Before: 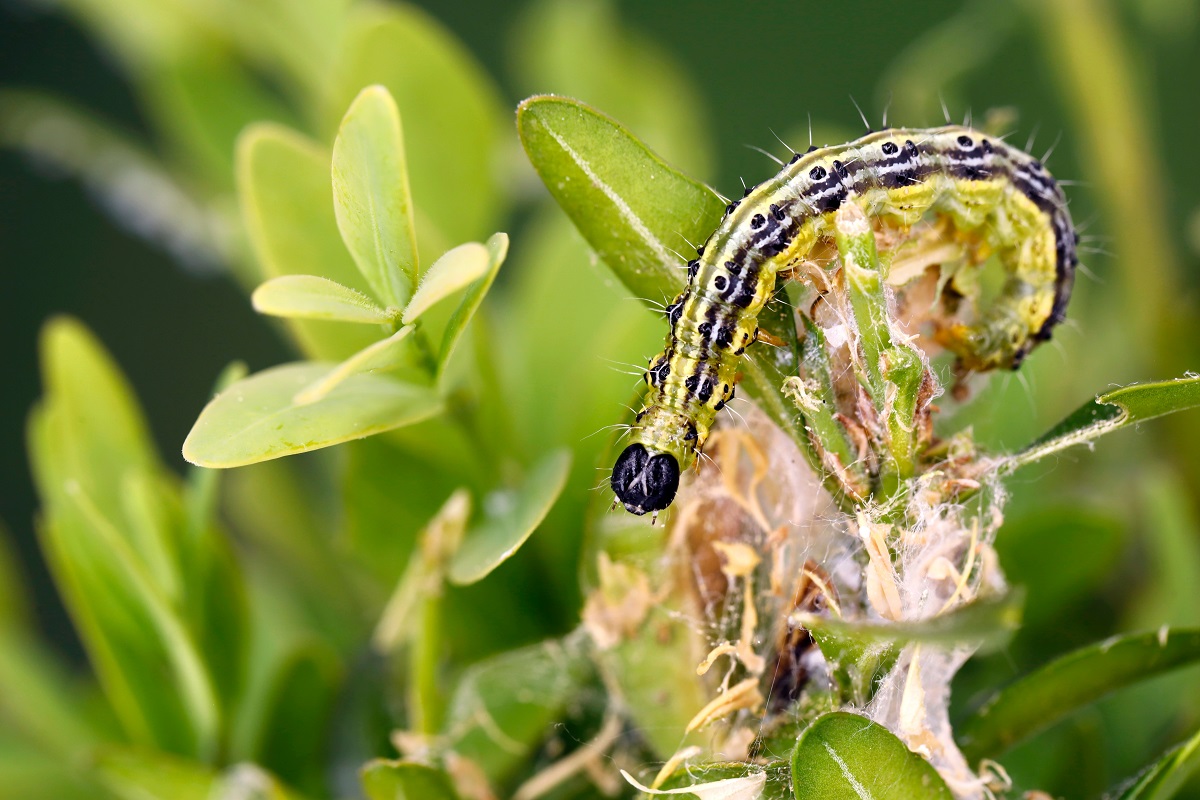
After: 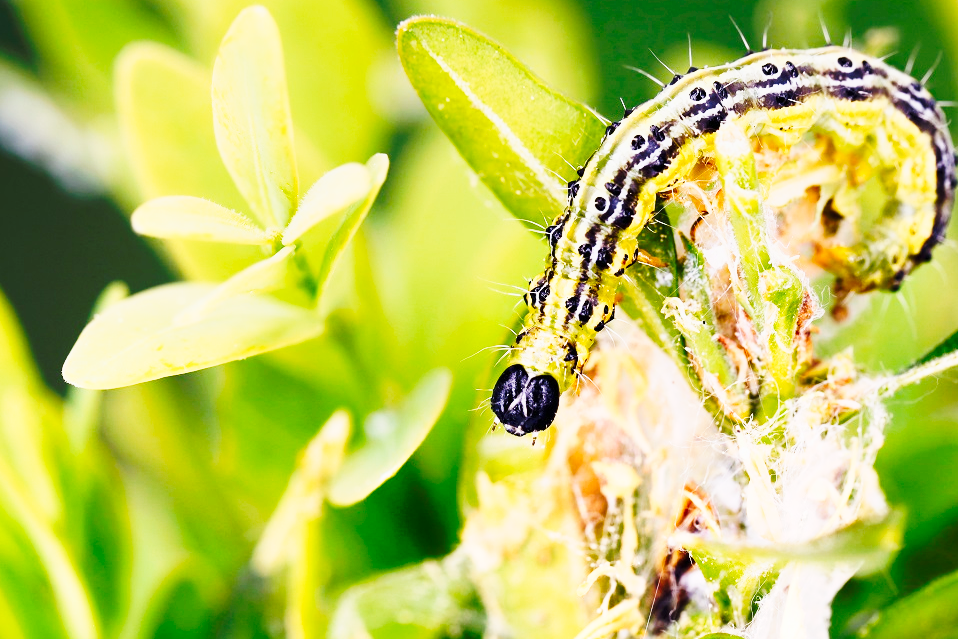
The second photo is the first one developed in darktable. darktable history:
graduated density: rotation 5.63°, offset 76.9
contrast brightness saturation: contrast 0.2, brightness 0.16, saturation 0.22
tone equalizer: on, module defaults
tone curve: curves: ch0 [(0, 0) (0.003, 0.003) (0.011, 0.013) (0.025, 0.028) (0.044, 0.05) (0.069, 0.079) (0.1, 0.113) (0.136, 0.154) (0.177, 0.201) (0.224, 0.268) (0.277, 0.38) (0.335, 0.486) (0.399, 0.588) (0.468, 0.688) (0.543, 0.787) (0.623, 0.854) (0.709, 0.916) (0.801, 0.957) (0.898, 0.978) (1, 1)], preserve colors none
crop and rotate: left 10.071%, top 10.071%, right 10.02%, bottom 10.02%
